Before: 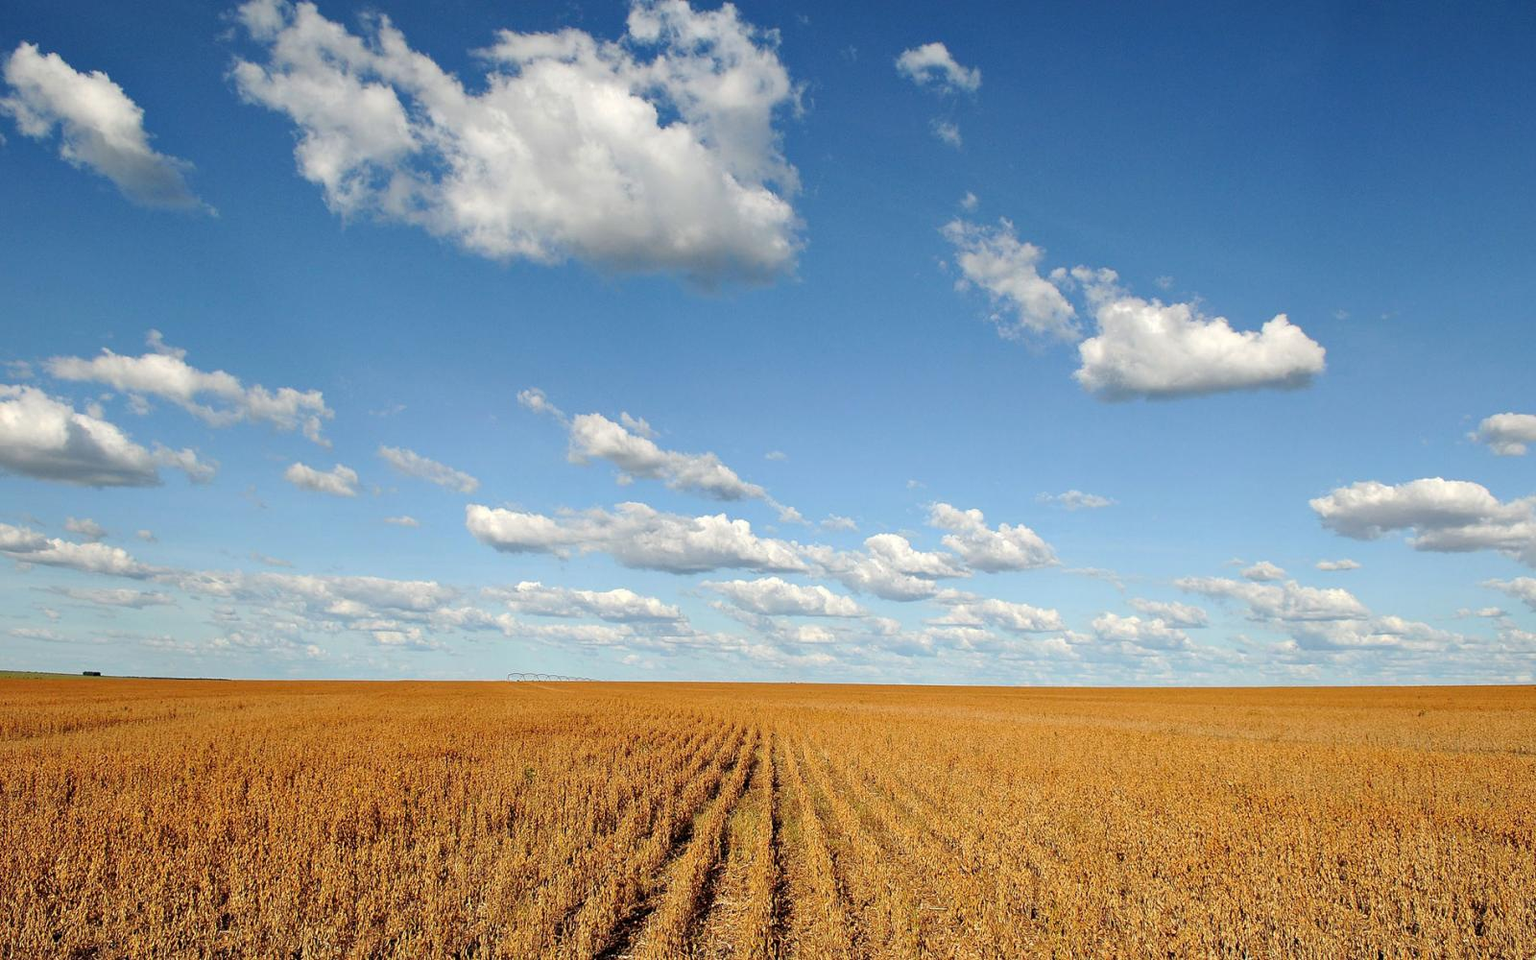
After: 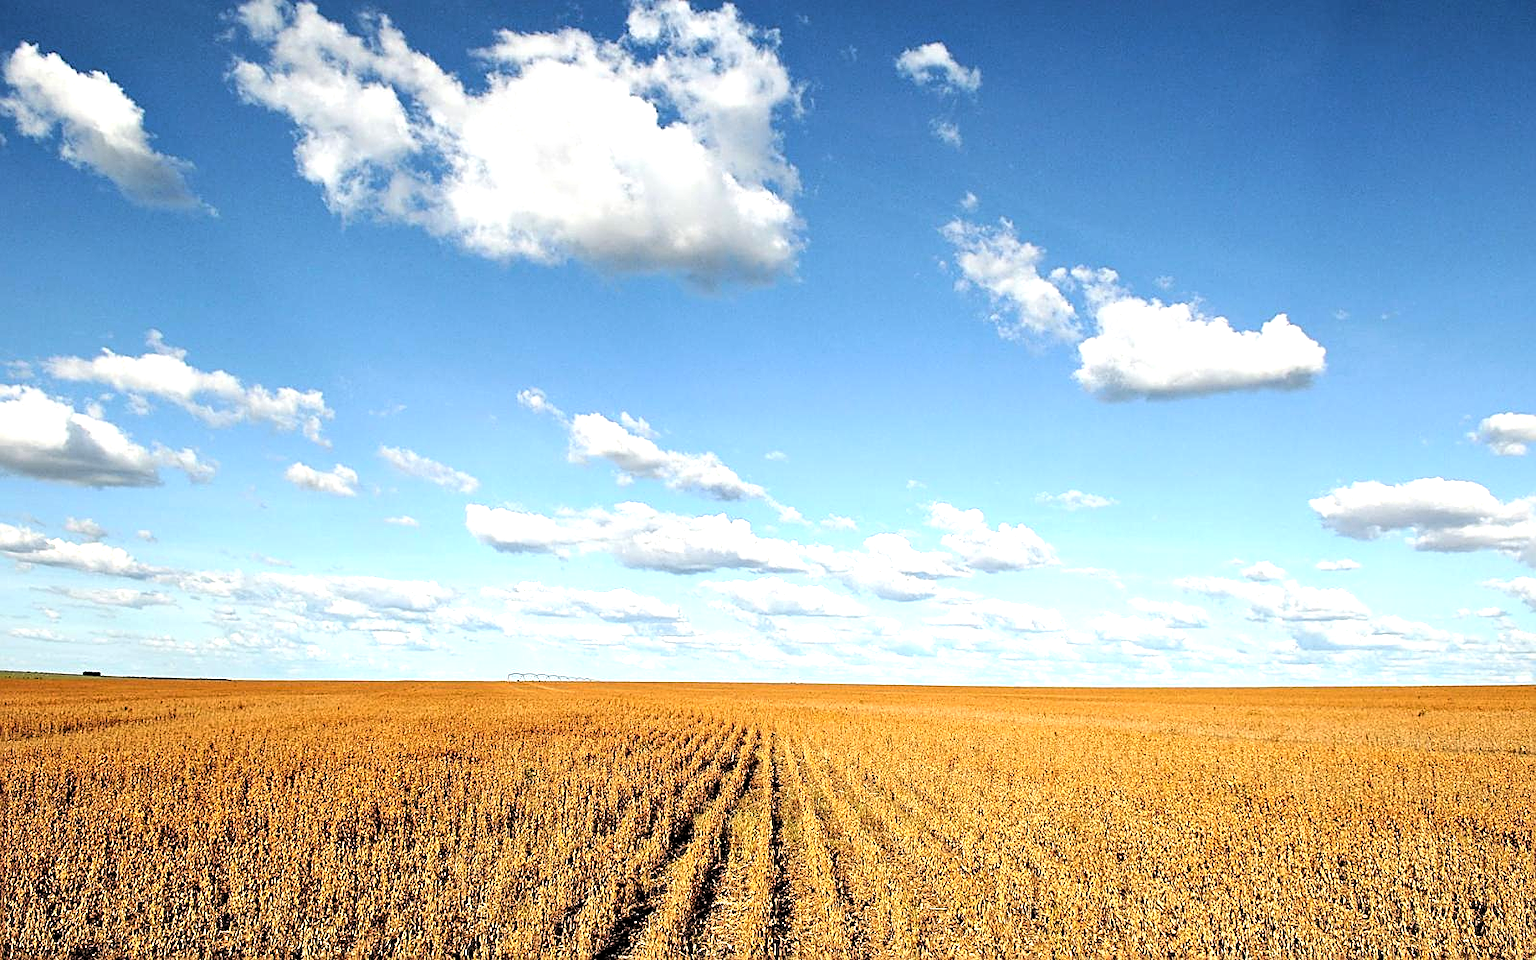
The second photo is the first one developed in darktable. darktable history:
sharpen: on, module defaults
tone equalizer: -8 EV -0.75 EV, -7 EV -0.7 EV, -6 EV -0.6 EV, -5 EV -0.4 EV, -3 EV 0.4 EV, -2 EV 0.6 EV, -1 EV 0.7 EV, +0 EV 0.75 EV, edges refinement/feathering 500, mask exposure compensation -1.57 EV, preserve details no
rgb levels: levels [[0.01, 0.419, 0.839], [0, 0.5, 1], [0, 0.5, 1]]
